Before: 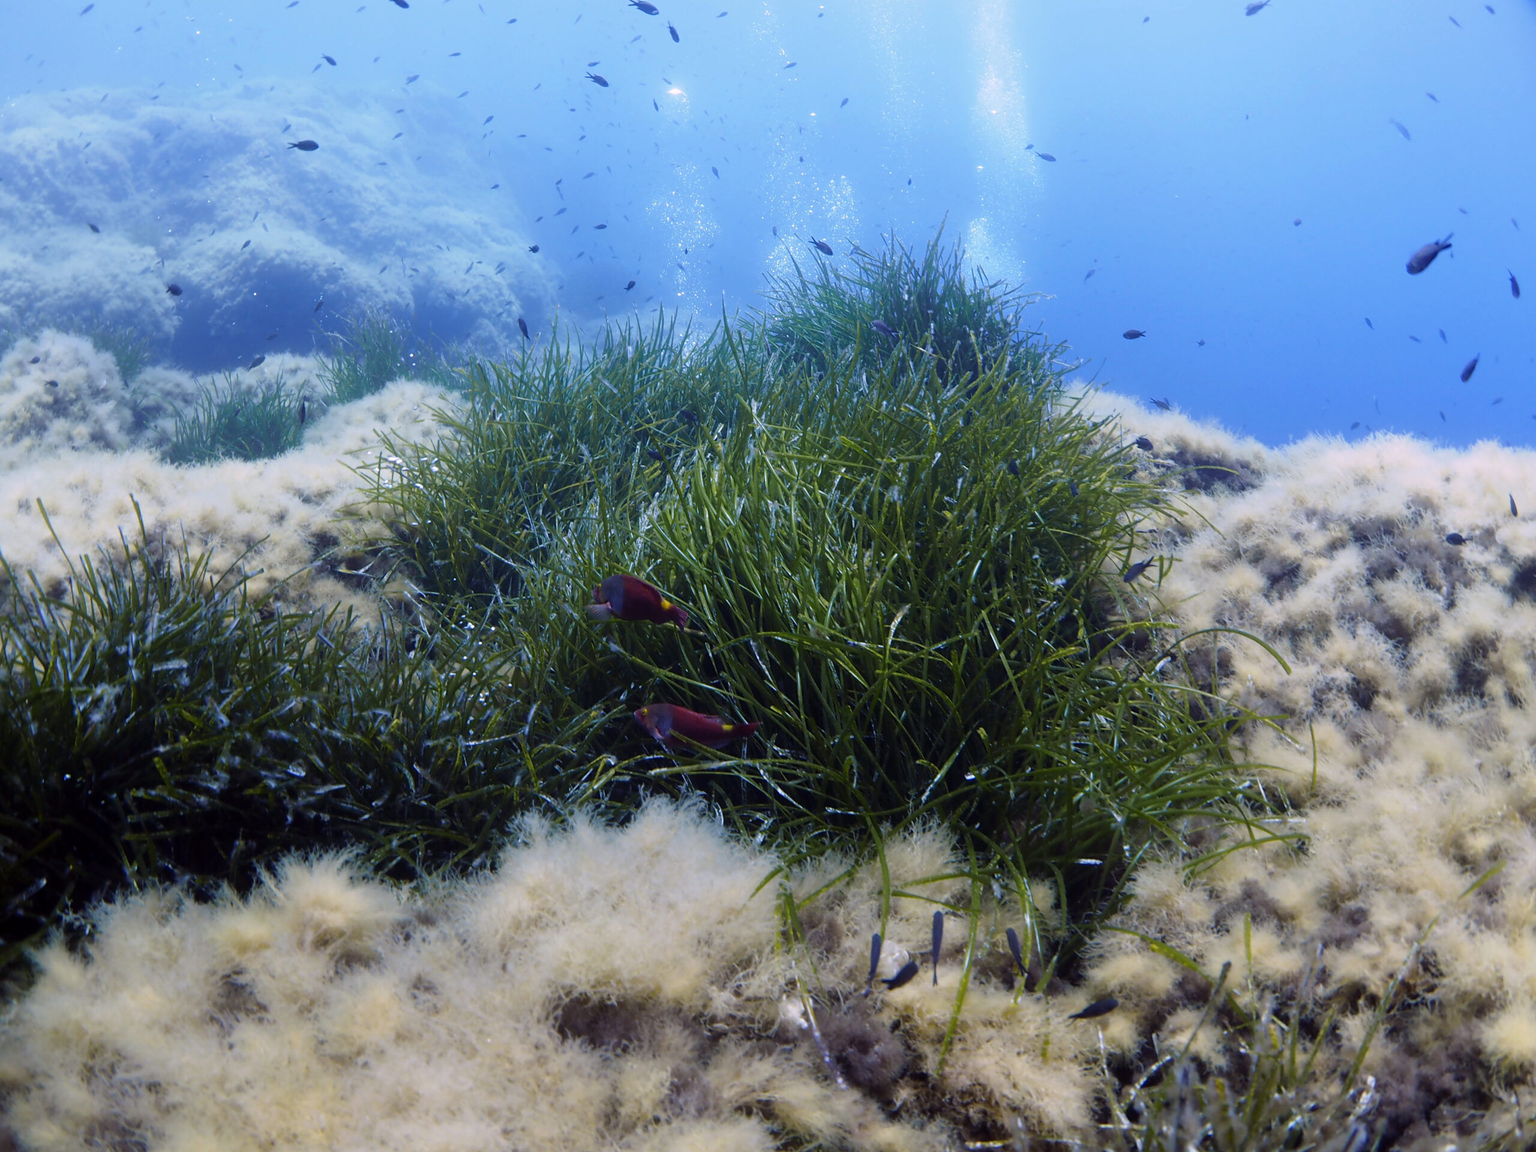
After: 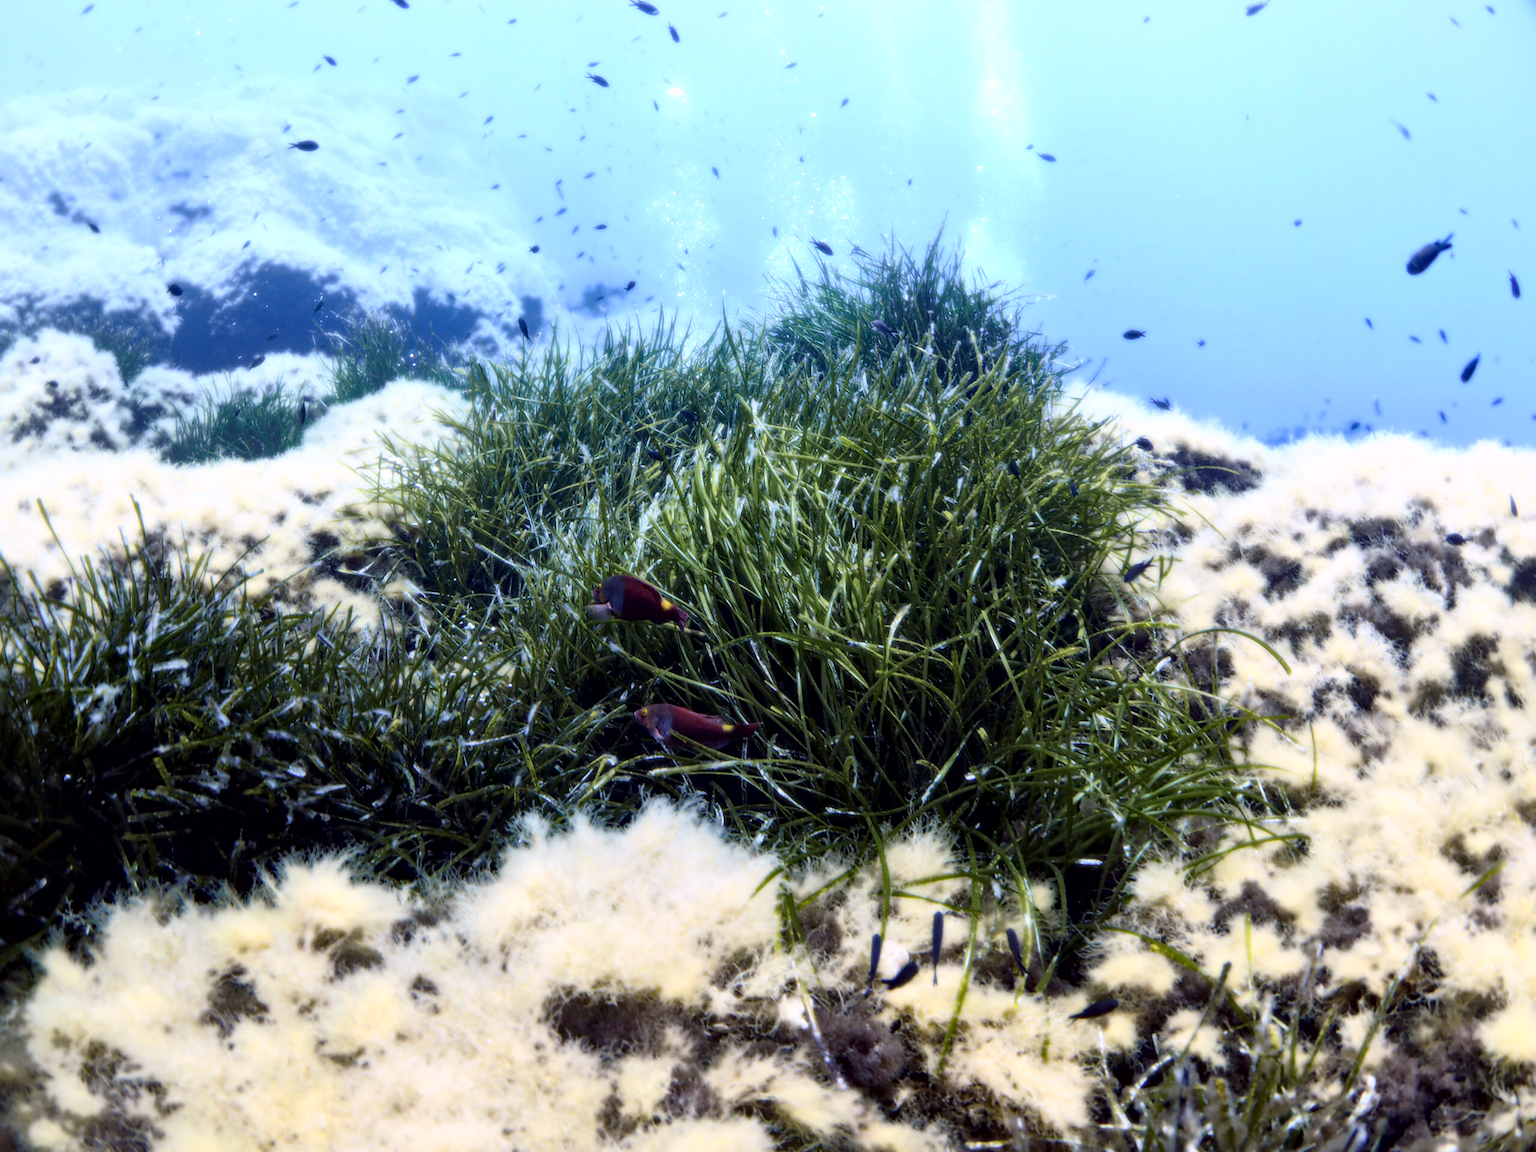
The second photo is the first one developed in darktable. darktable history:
local contrast: mode bilateral grid, contrast 20, coarseness 50, detail 171%, midtone range 0.2
haze removal: compatibility mode true, adaptive false
bloom: size 0%, threshold 54.82%, strength 8.31%
